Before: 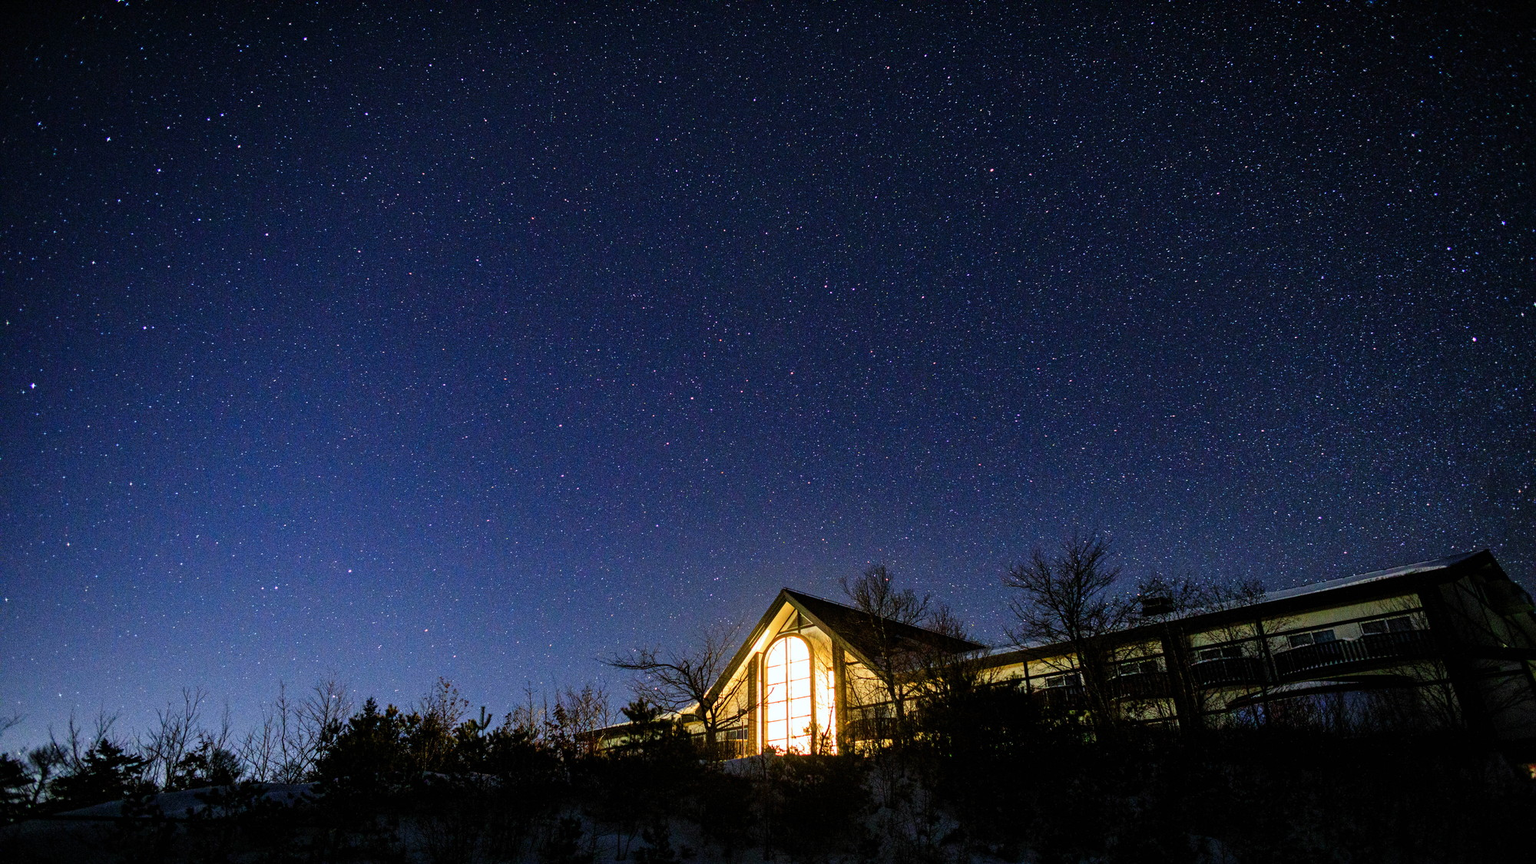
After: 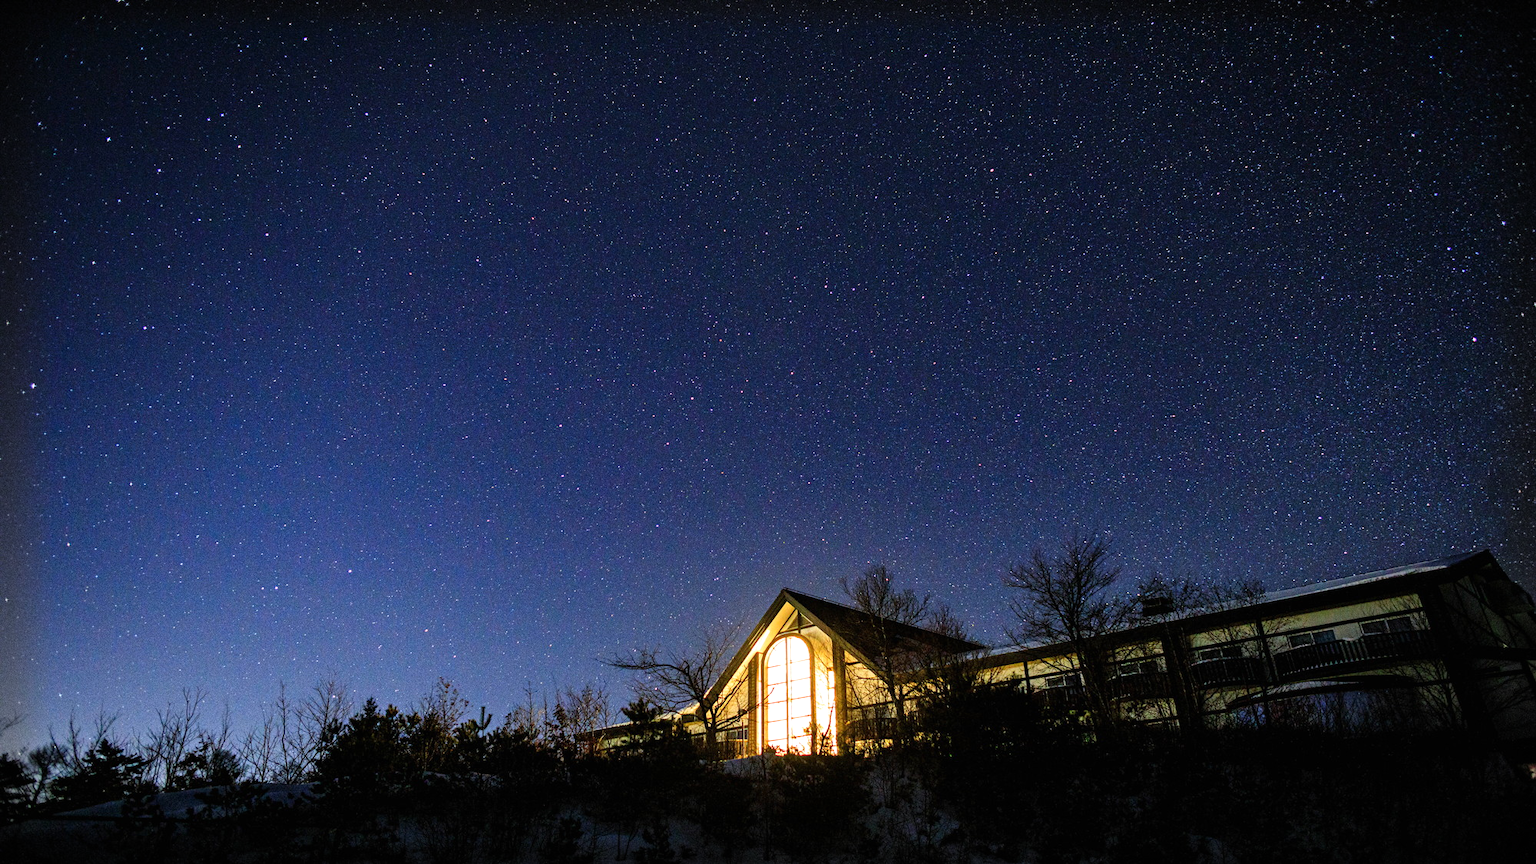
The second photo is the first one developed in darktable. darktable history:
vignetting: fall-off start 93.23%, fall-off radius 5.19%, brightness -0.28, automatic ratio true, width/height ratio 1.331, shape 0.046, unbound false
exposure: black level correction 0, exposure 0.199 EV, compensate highlight preservation false
